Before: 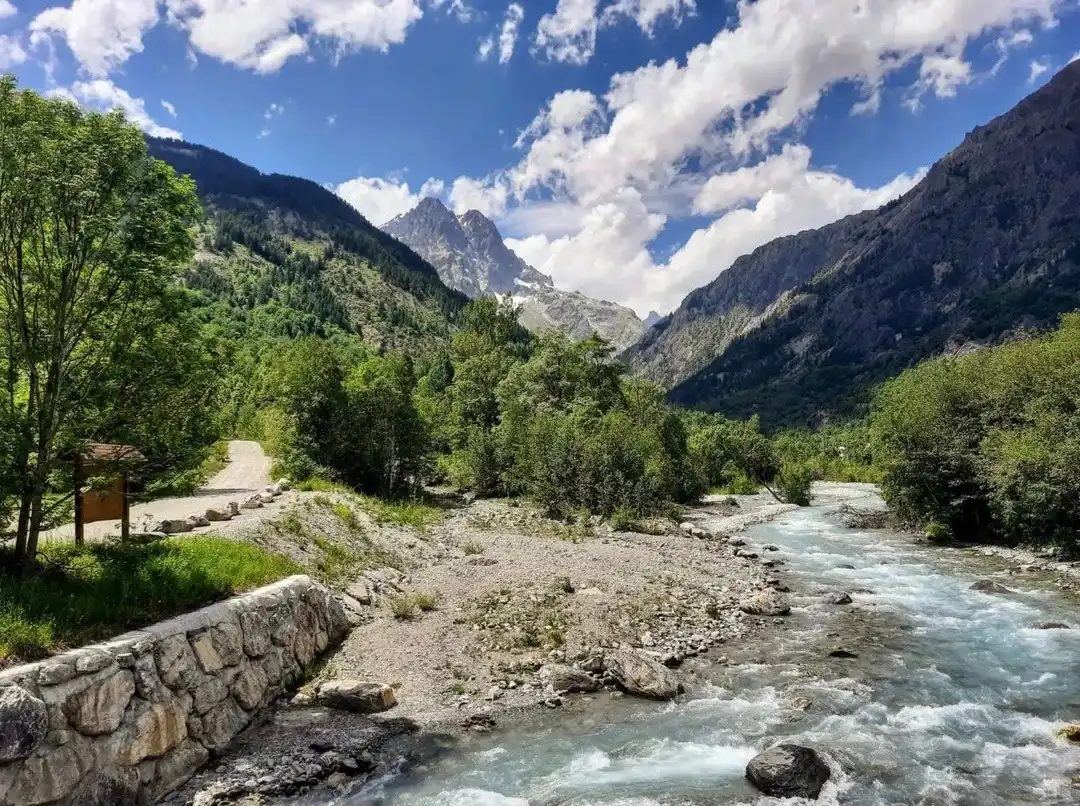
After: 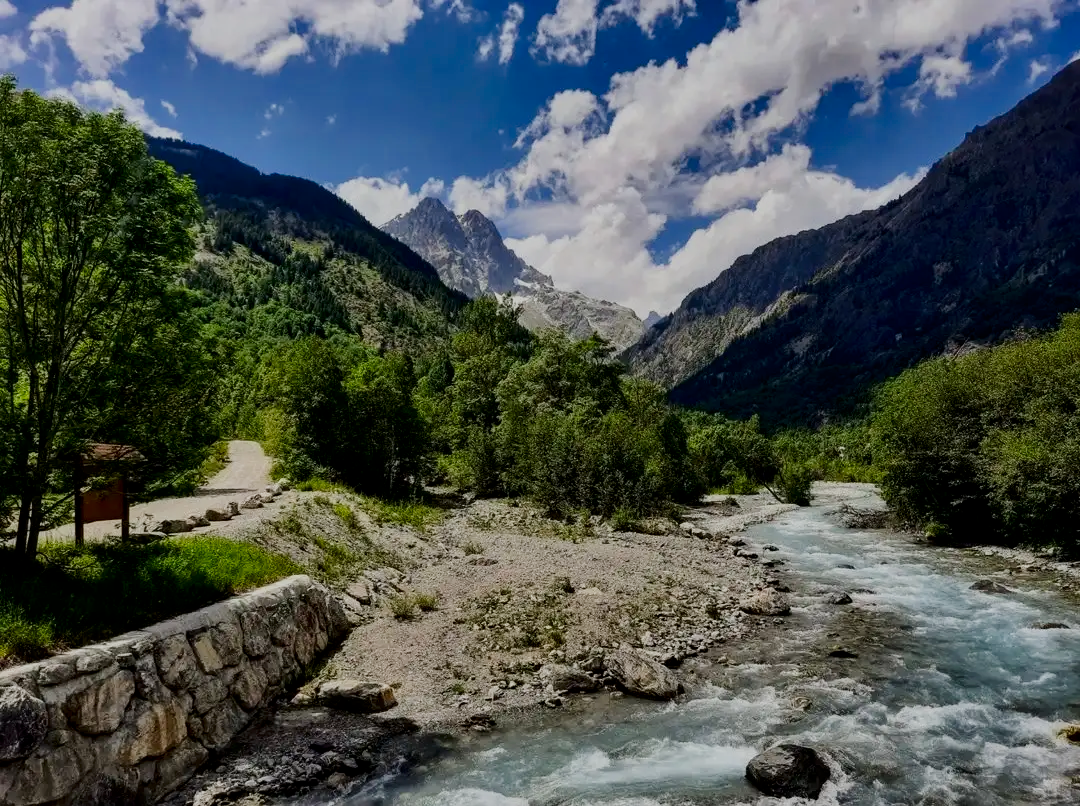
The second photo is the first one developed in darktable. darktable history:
tone equalizer: on, module defaults
contrast brightness saturation: contrast 0.1, brightness -0.26, saturation 0.14
filmic rgb: black relative exposure -7.65 EV, white relative exposure 4.56 EV, hardness 3.61, contrast 1.05
